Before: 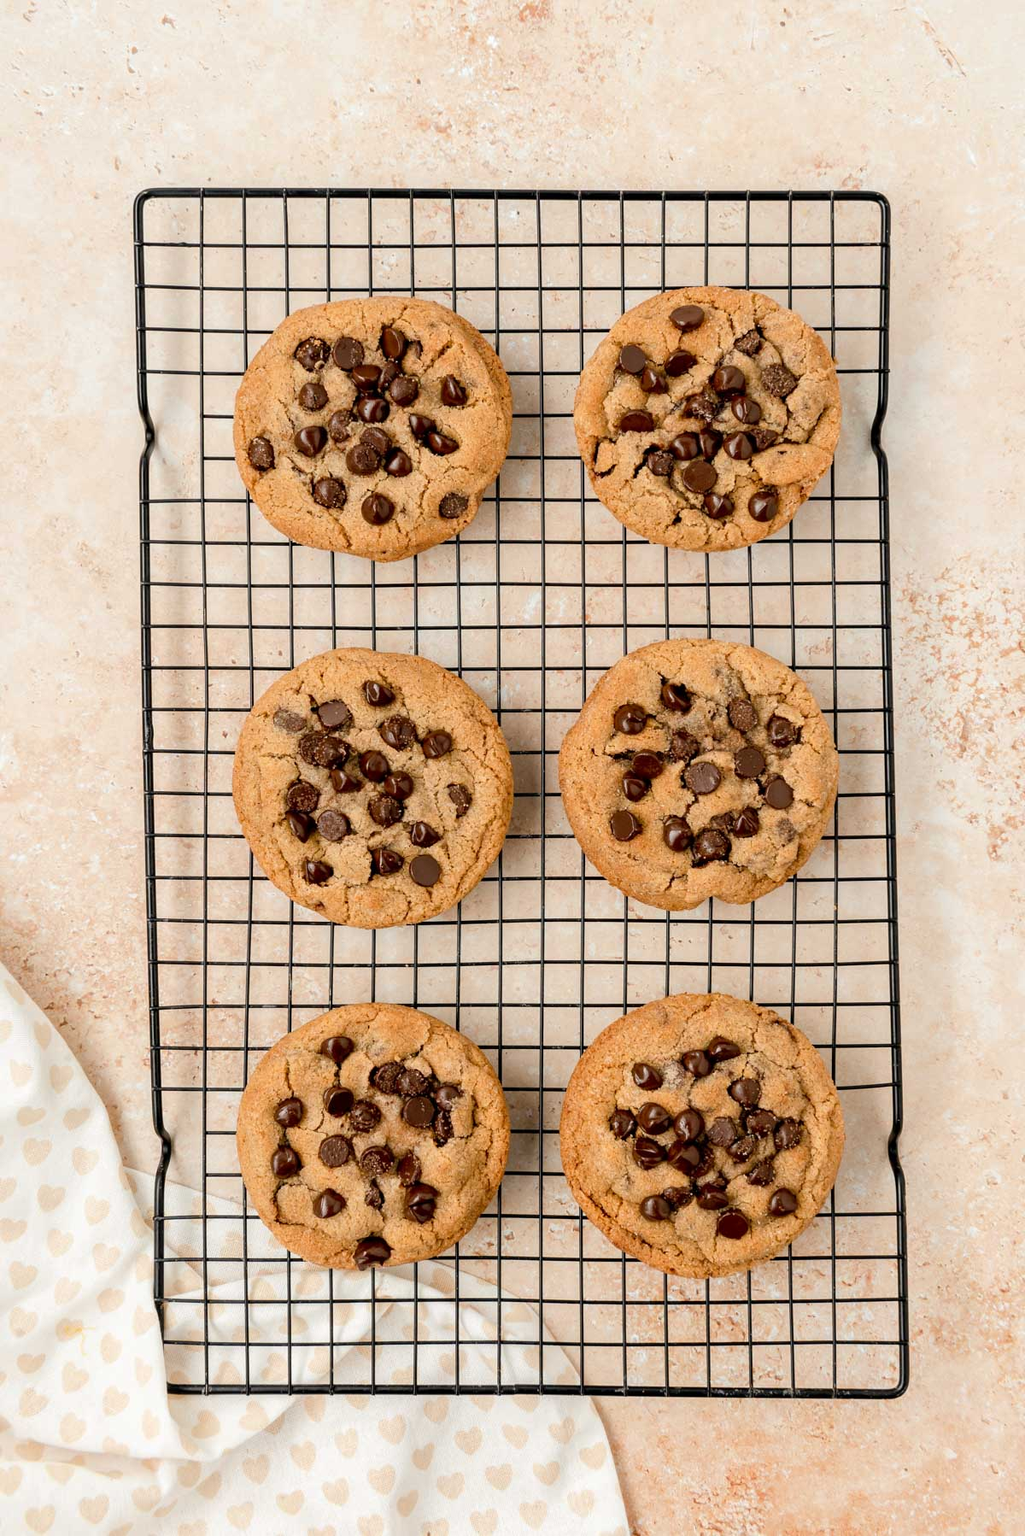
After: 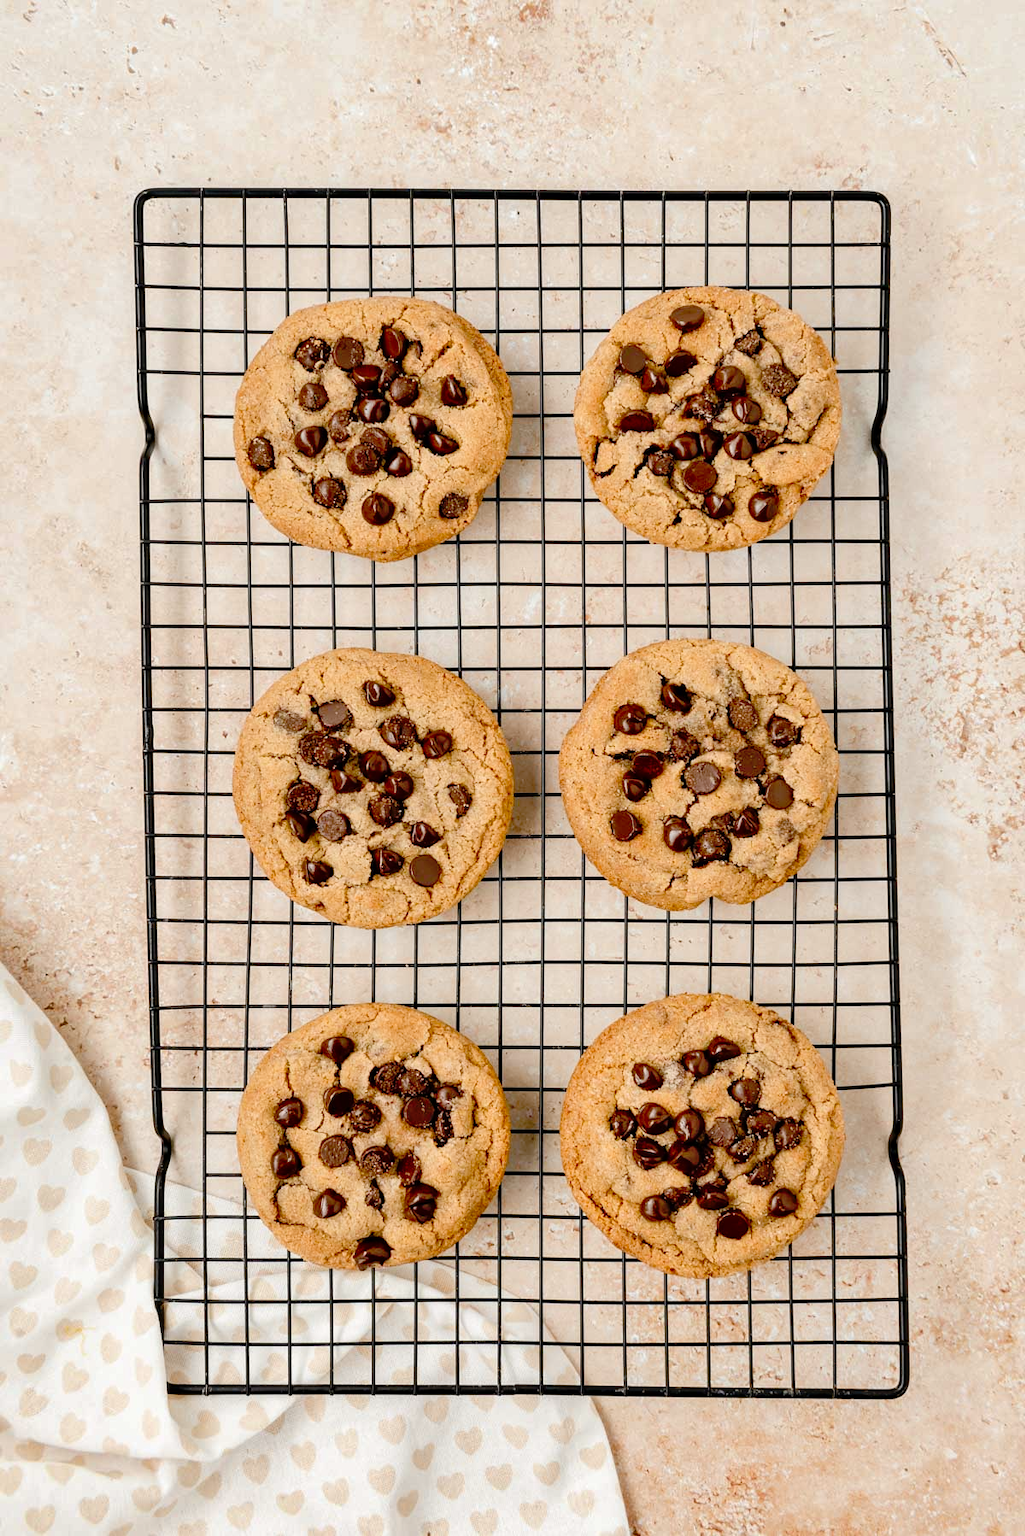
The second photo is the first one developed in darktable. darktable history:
shadows and highlights: low approximation 0.01, soften with gaussian
tone curve: curves: ch0 [(0, 0) (0.058, 0.039) (0.168, 0.123) (0.282, 0.327) (0.45, 0.534) (0.676, 0.751) (0.89, 0.919) (1, 1)]; ch1 [(0, 0) (0.094, 0.081) (0.285, 0.299) (0.385, 0.403) (0.447, 0.455) (0.495, 0.496) (0.544, 0.552) (0.589, 0.612) (0.722, 0.728) (1, 1)]; ch2 [(0, 0) (0.257, 0.217) (0.43, 0.421) (0.498, 0.507) (0.531, 0.544) (0.56, 0.579) (0.625, 0.66) (1, 1)], preserve colors none
